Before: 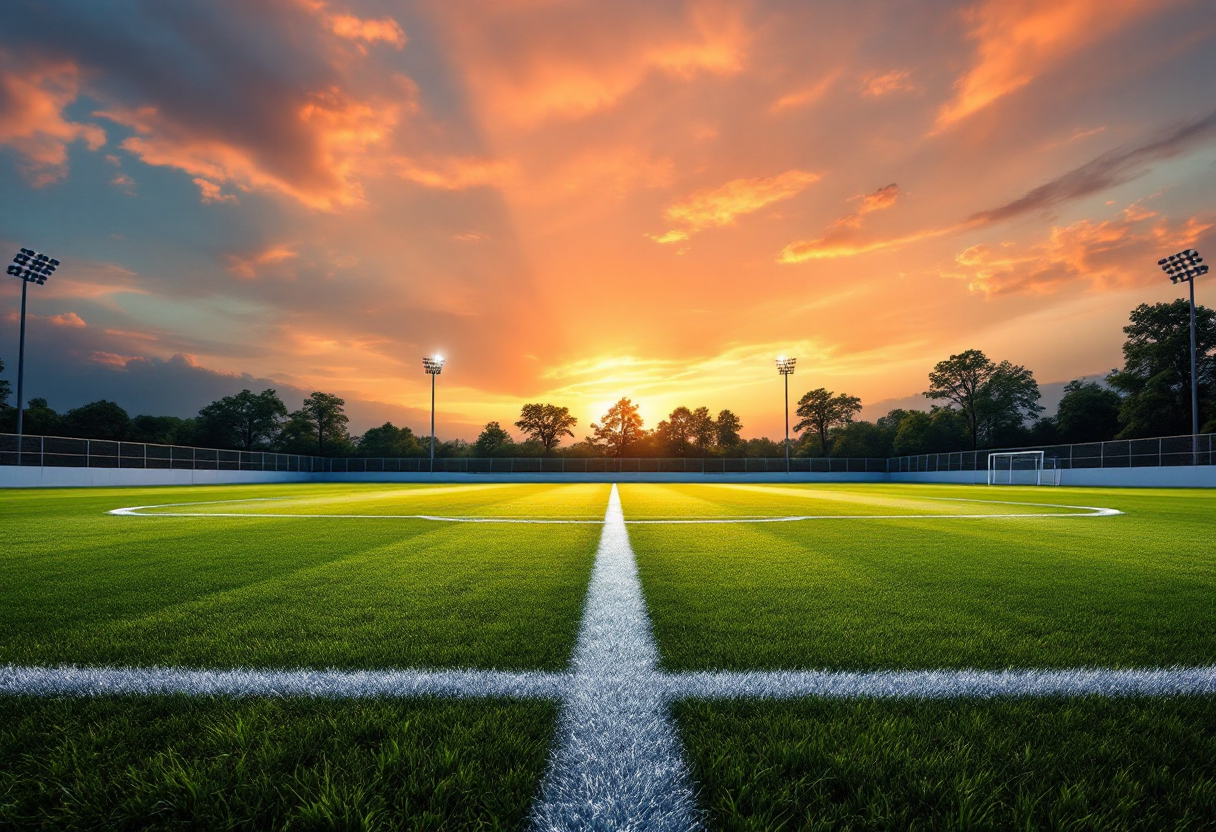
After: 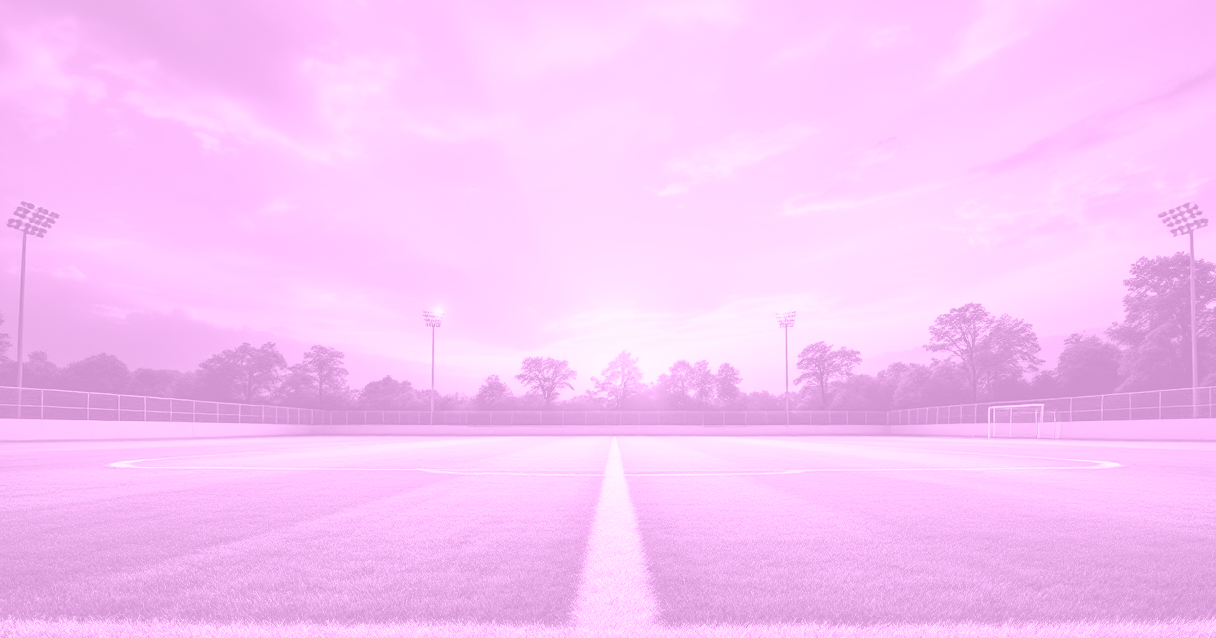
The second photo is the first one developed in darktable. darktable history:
exposure: black level correction 0, exposure 0.7 EV, compensate exposure bias true, compensate highlight preservation false
colorize: hue 331.2°, saturation 69%, source mix 30.28%, lightness 69.02%, version 1
color zones: curves: ch1 [(0, 0.513) (0.143, 0.524) (0.286, 0.511) (0.429, 0.506) (0.571, 0.503) (0.714, 0.503) (0.857, 0.508) (1, 0.513)]
crop: top 5.667%, bottom 17.637%
